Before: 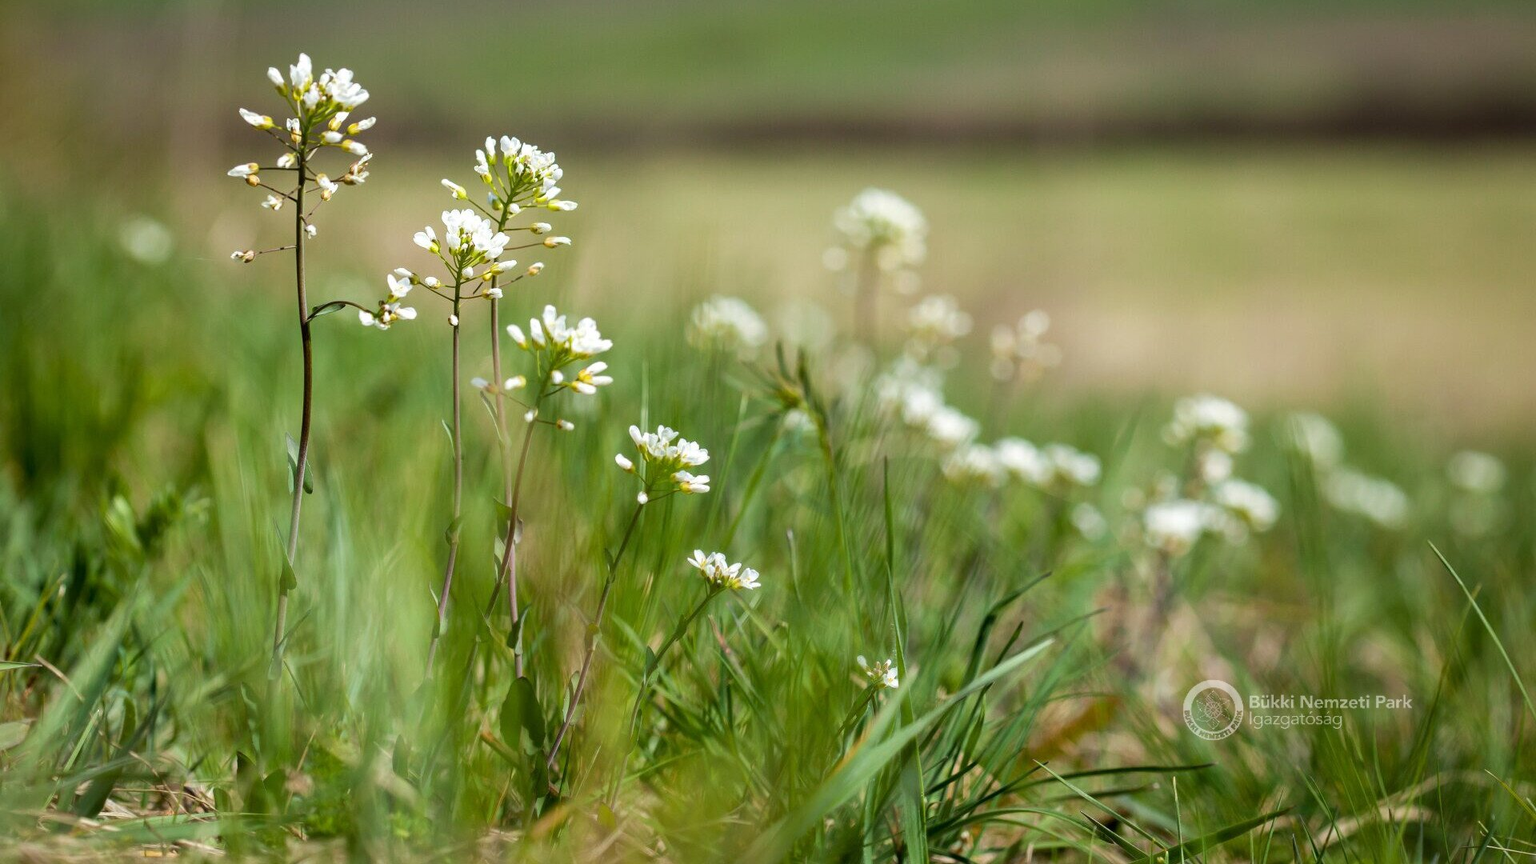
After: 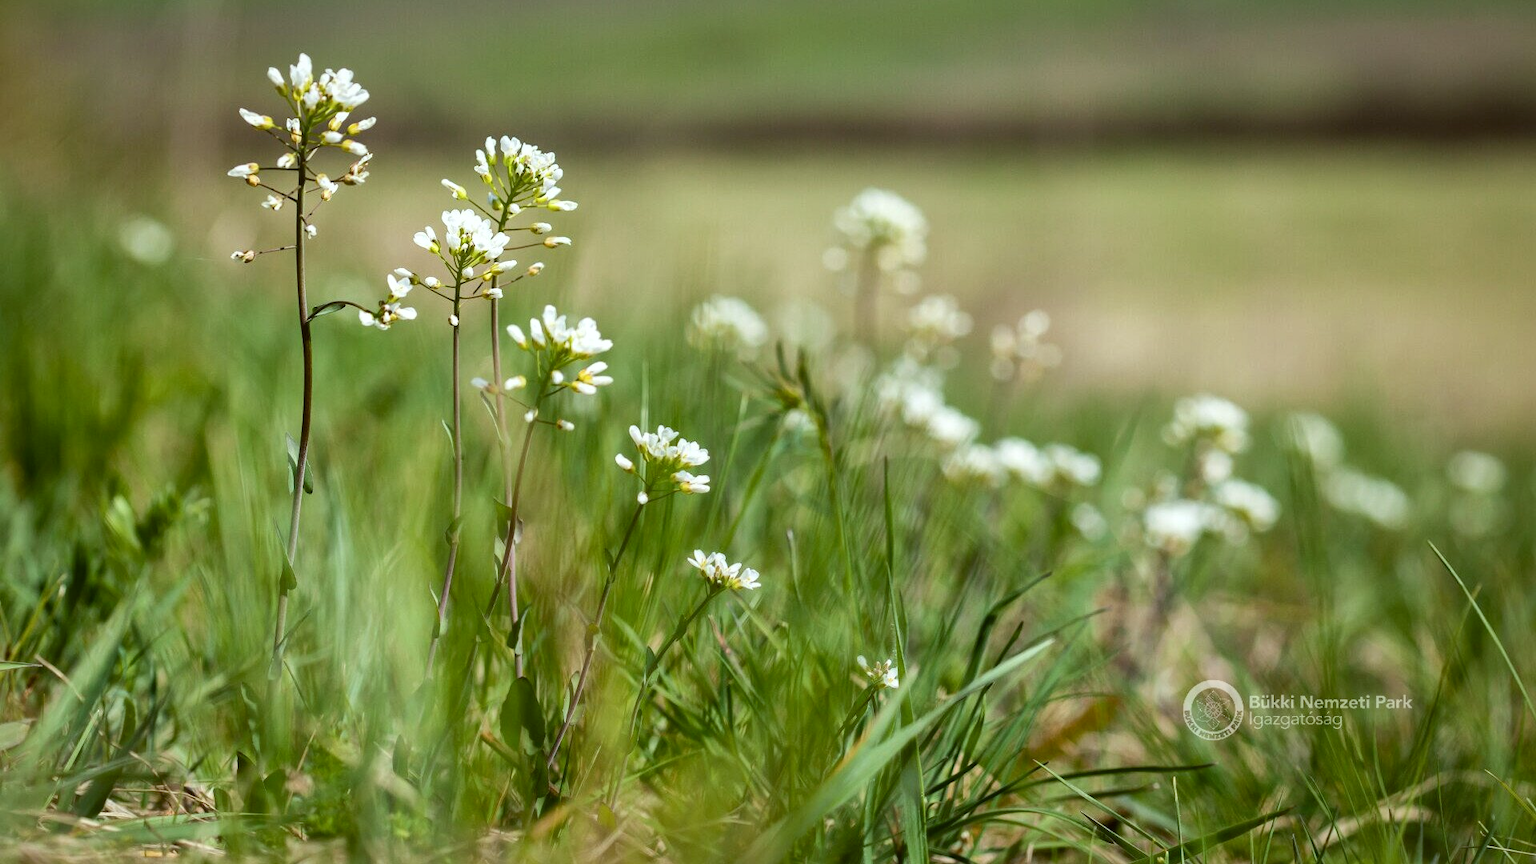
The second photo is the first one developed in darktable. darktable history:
color balance: lift [1.004, 1.002, 1.002, 0.998], gamma [1, 1.007, 1.002, 0.993], gain [1, 0.977, 1.013, 1.023], contrast -3.64%
local contrast: mode bilateral grid, contrast 20, coarseness 50, detail 132%, midtone range 0.2
